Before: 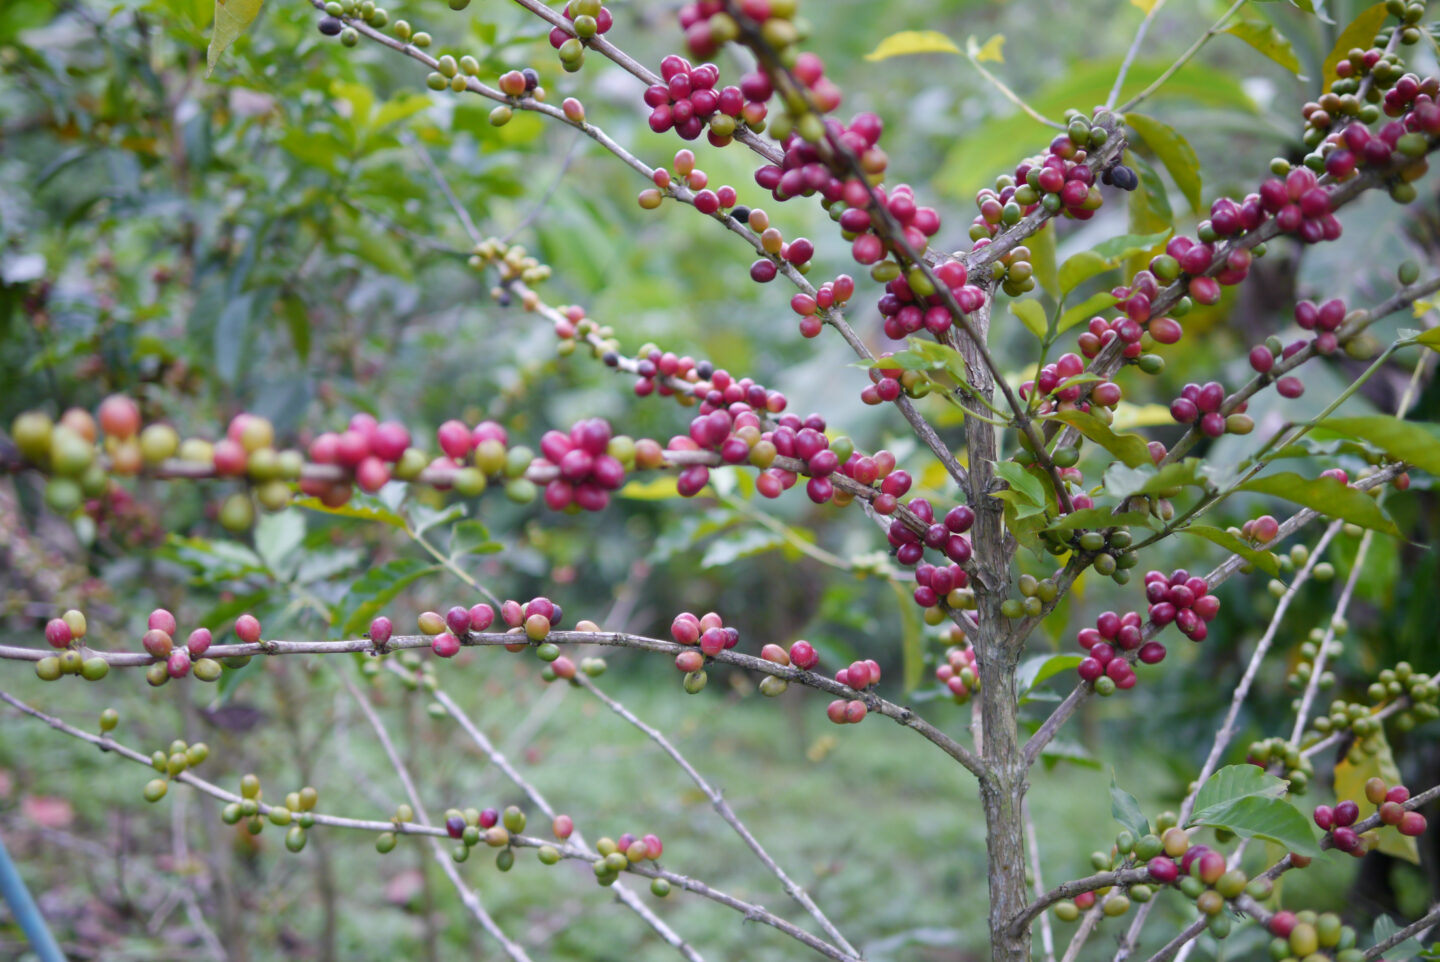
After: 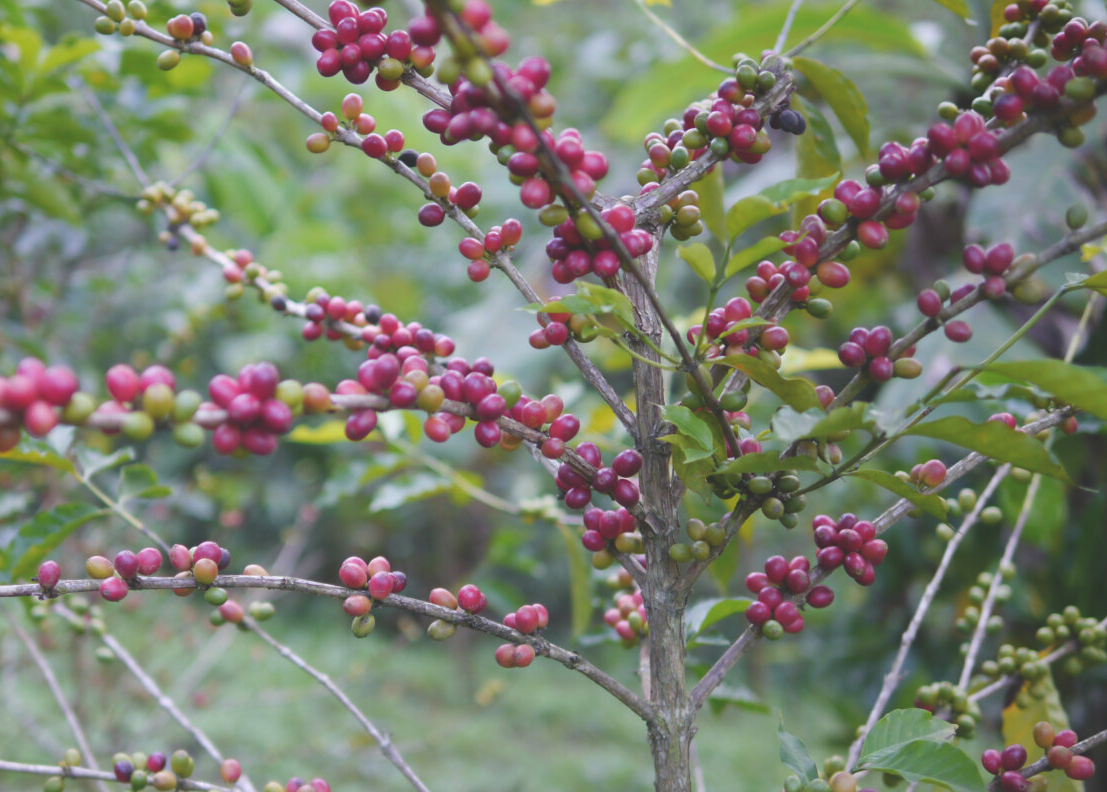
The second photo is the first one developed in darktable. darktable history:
color zones: curves: ch1 [(0, 0.513) (0.143, 0.524) (0.286, 0.511) (0.429, 0.506) (0.571, 0.503) (0.714, 0.503) (0.857, 0.508) (1, 0.513)]
crop: left 23.075%, top 5.92%, bottom 11.697%
exposure: black level correction -0.024, exposure -0.119 EV, compensate highlight preservation false
